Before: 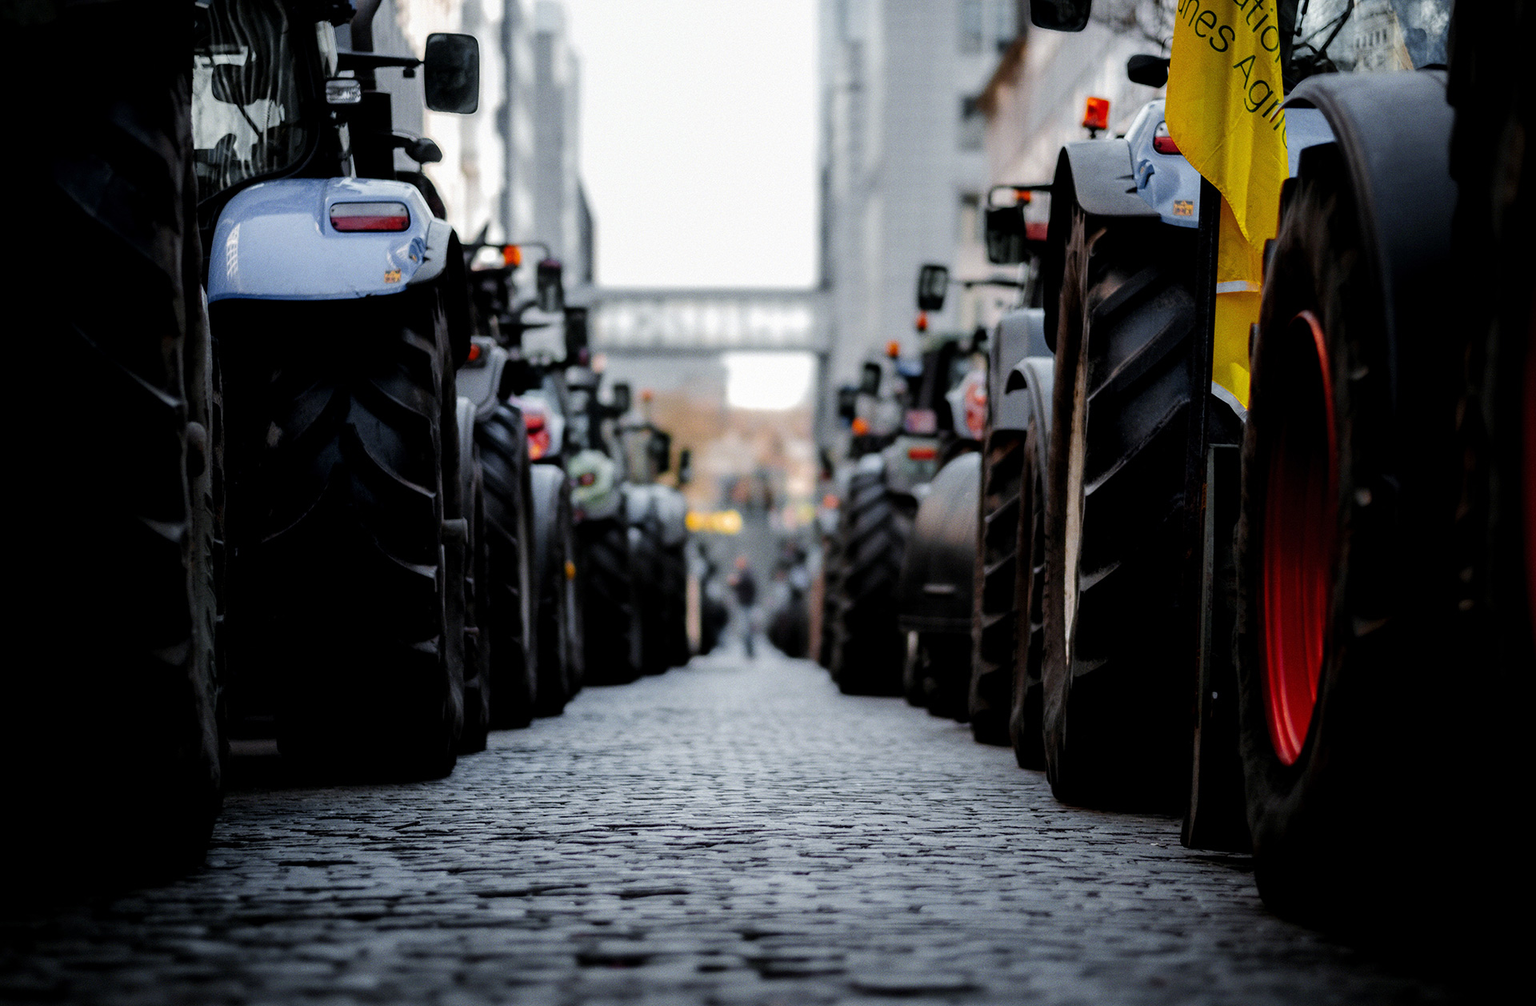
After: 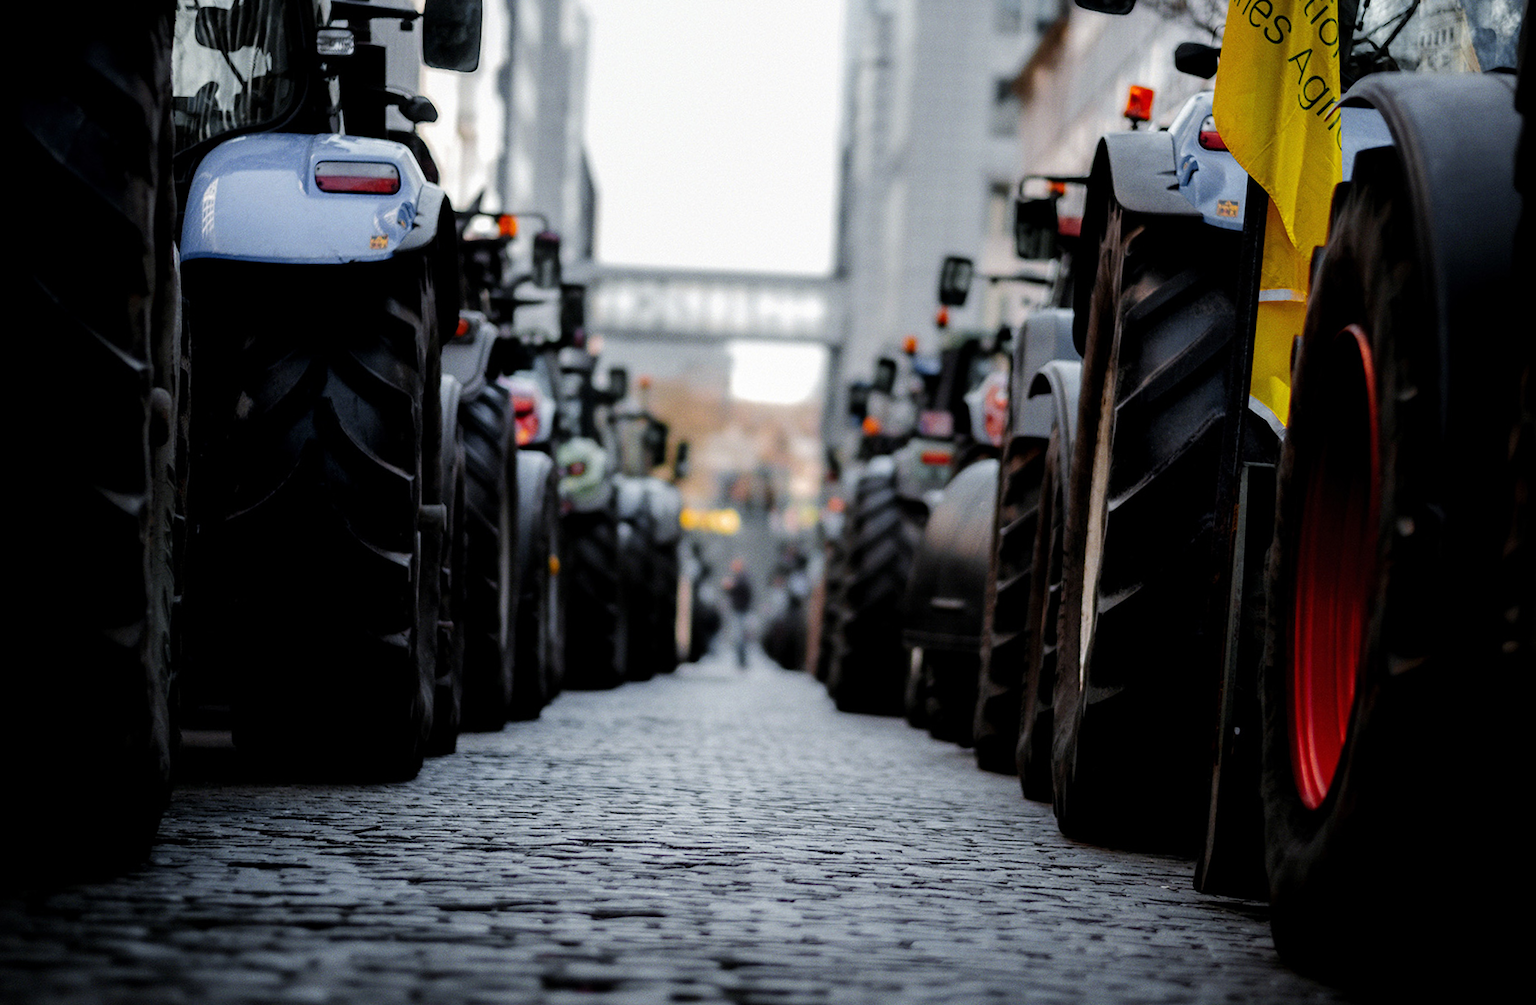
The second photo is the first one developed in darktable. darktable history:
crop and rotate: angle -2.67°
